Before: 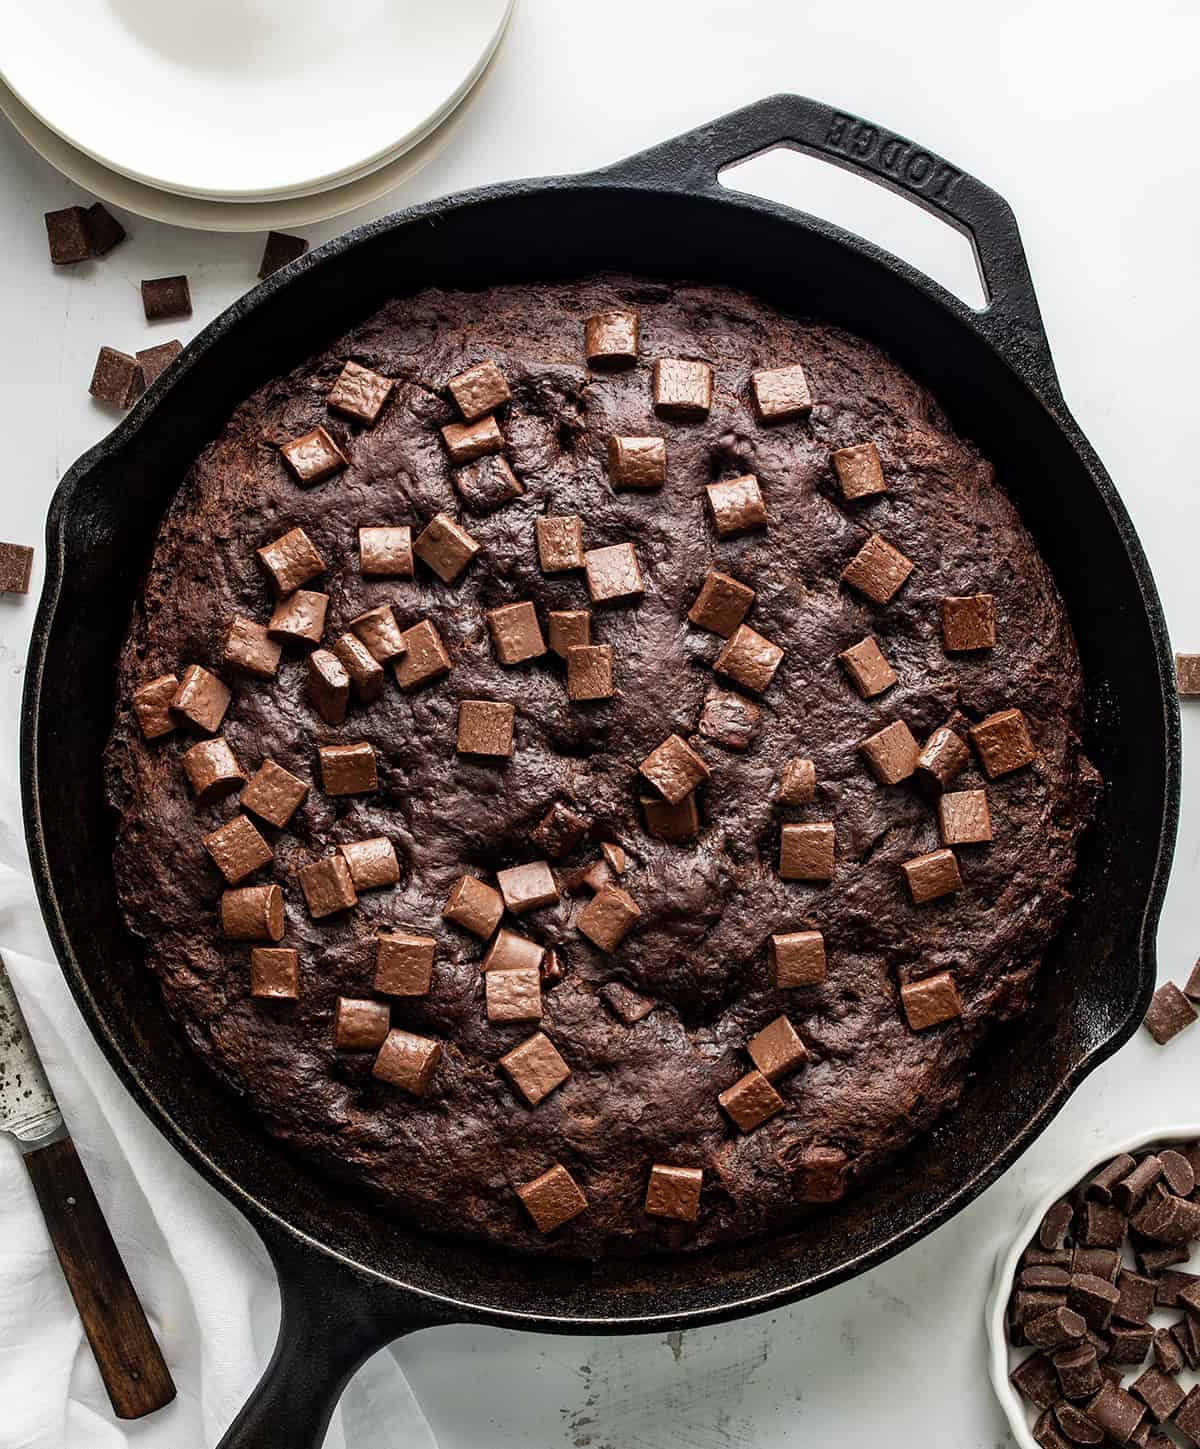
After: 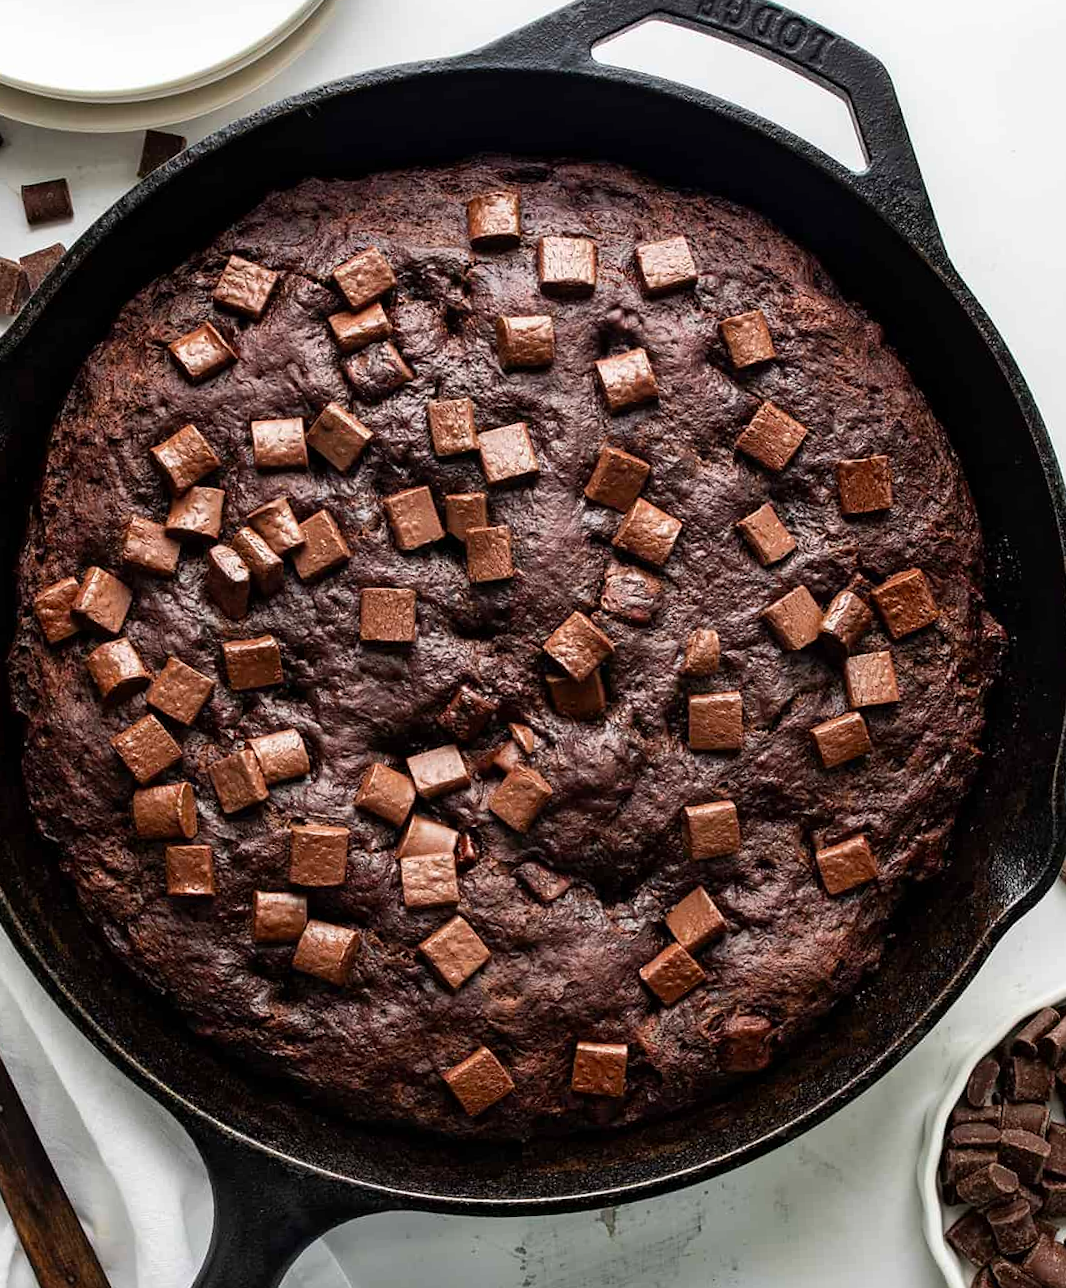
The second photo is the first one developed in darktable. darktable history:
crop and rotate: angle 2.94°, left 5.711%, top 5.687%
